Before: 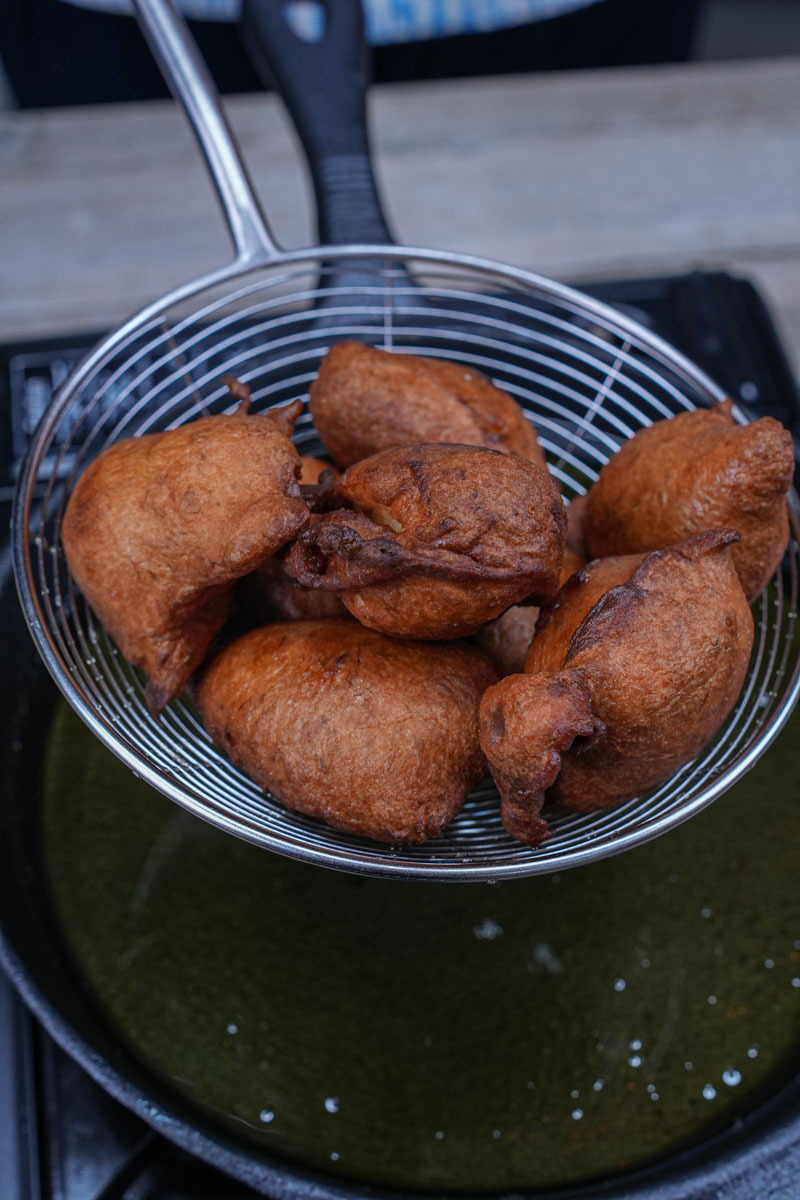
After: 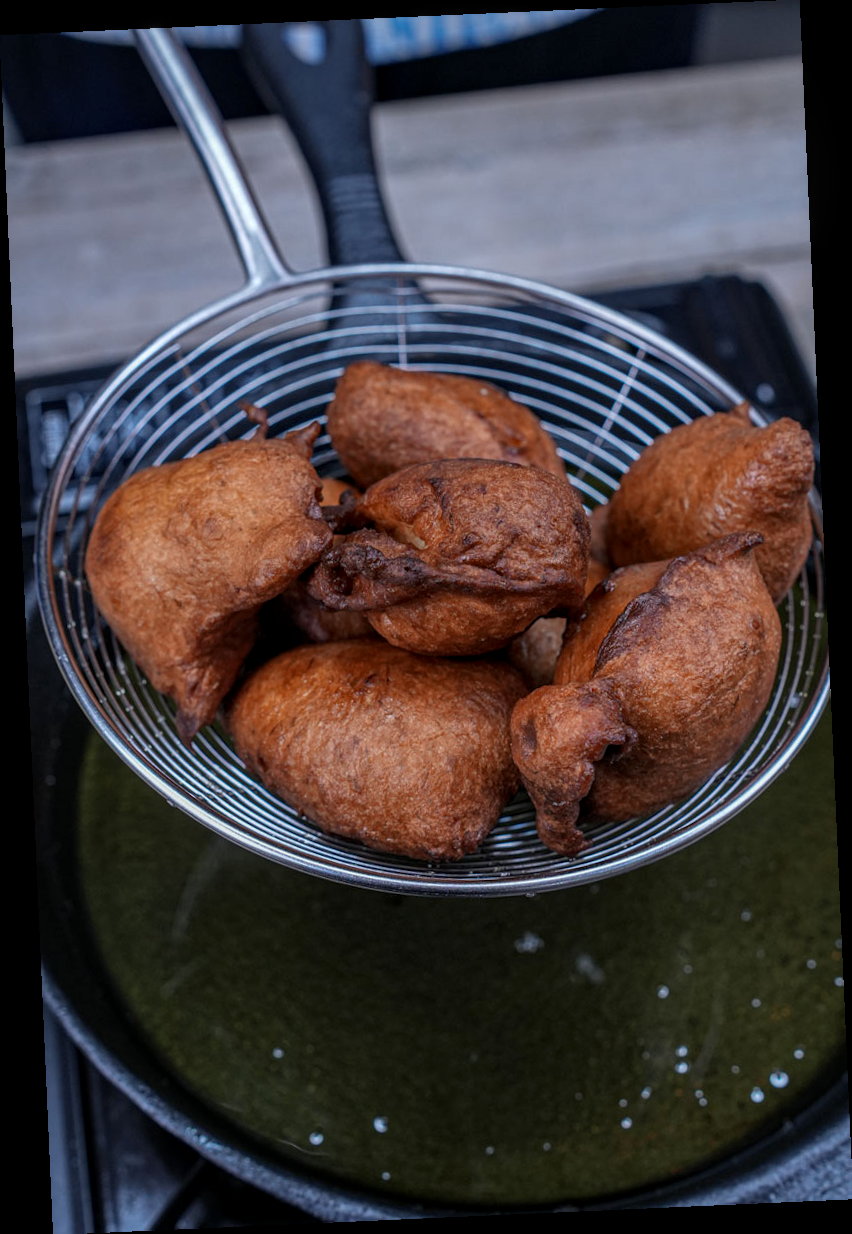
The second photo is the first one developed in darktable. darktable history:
local contrast: on, module defaults
rotate and perspective: rotation -2.56°, automatic cropping off
